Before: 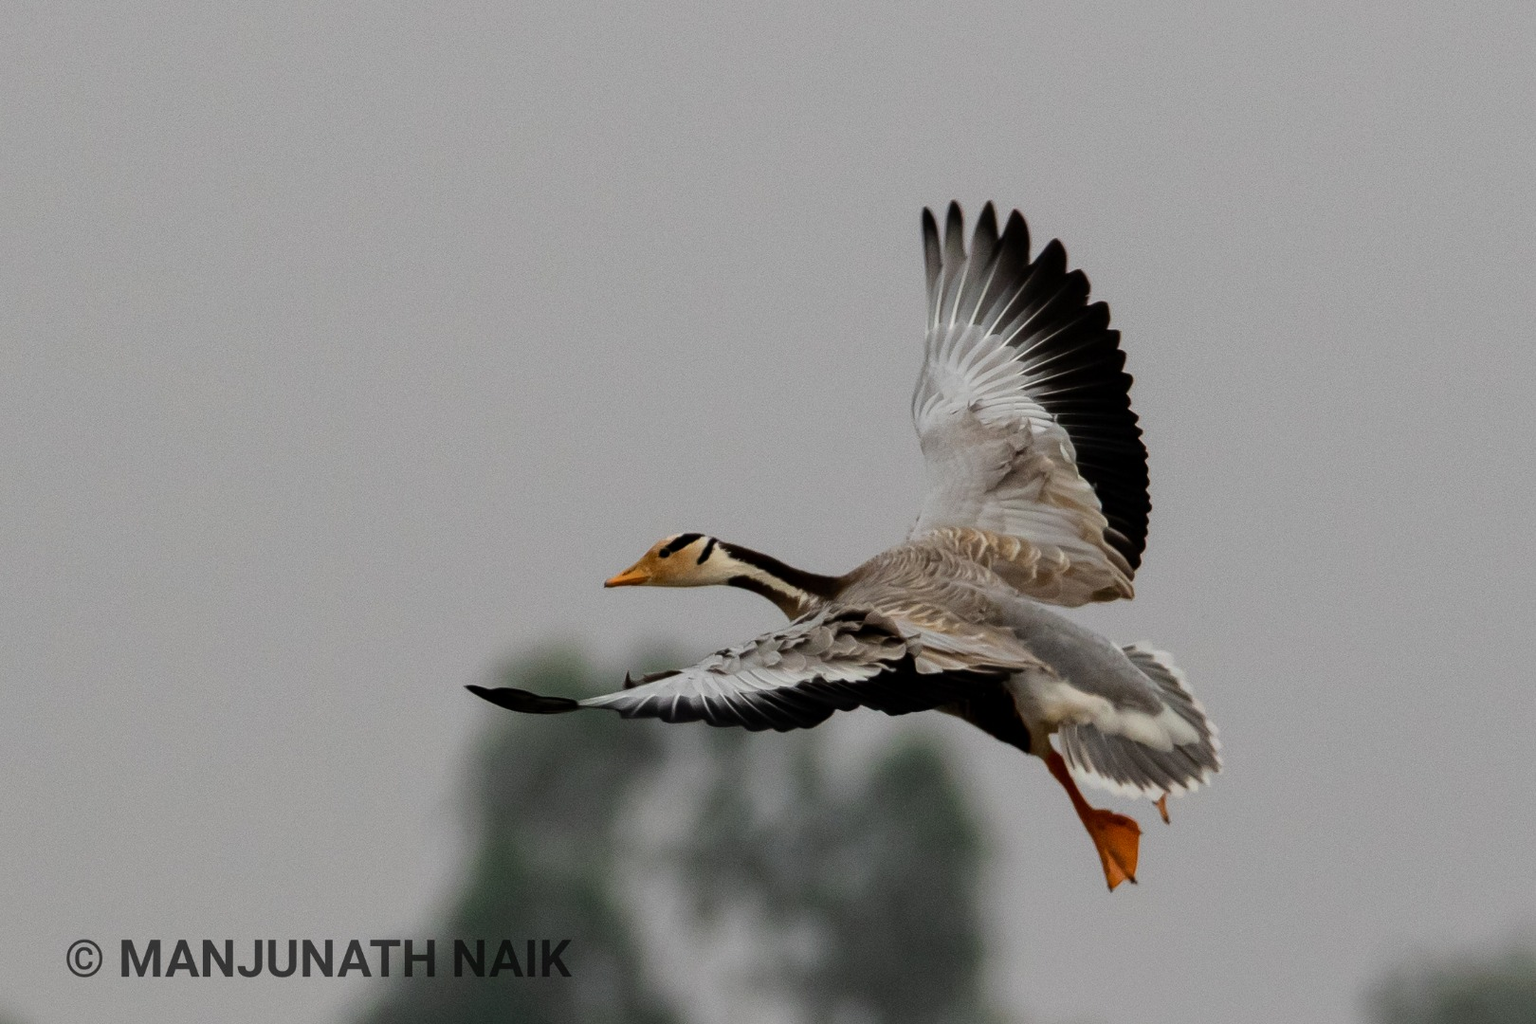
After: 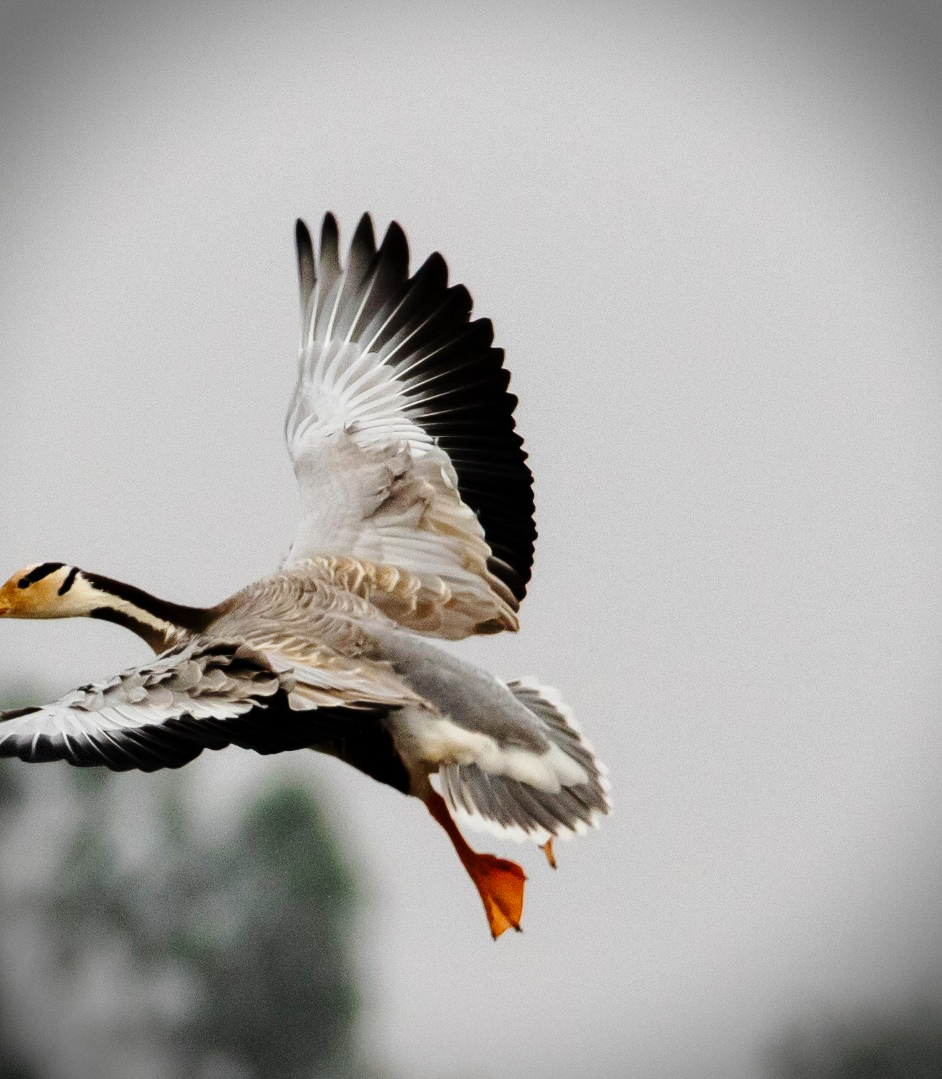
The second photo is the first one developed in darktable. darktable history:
crop: left 41.8%
base curve: curves: ch0 [(0, 0) (0.028, 0.03) (0.121, 0.232) (0.46, 0.748) (0.859, 0.968) (1, 1)], preserve colors none
vignetting: brightness -0.721, saturation -0.487, dithering 8-bit output, unbound false
